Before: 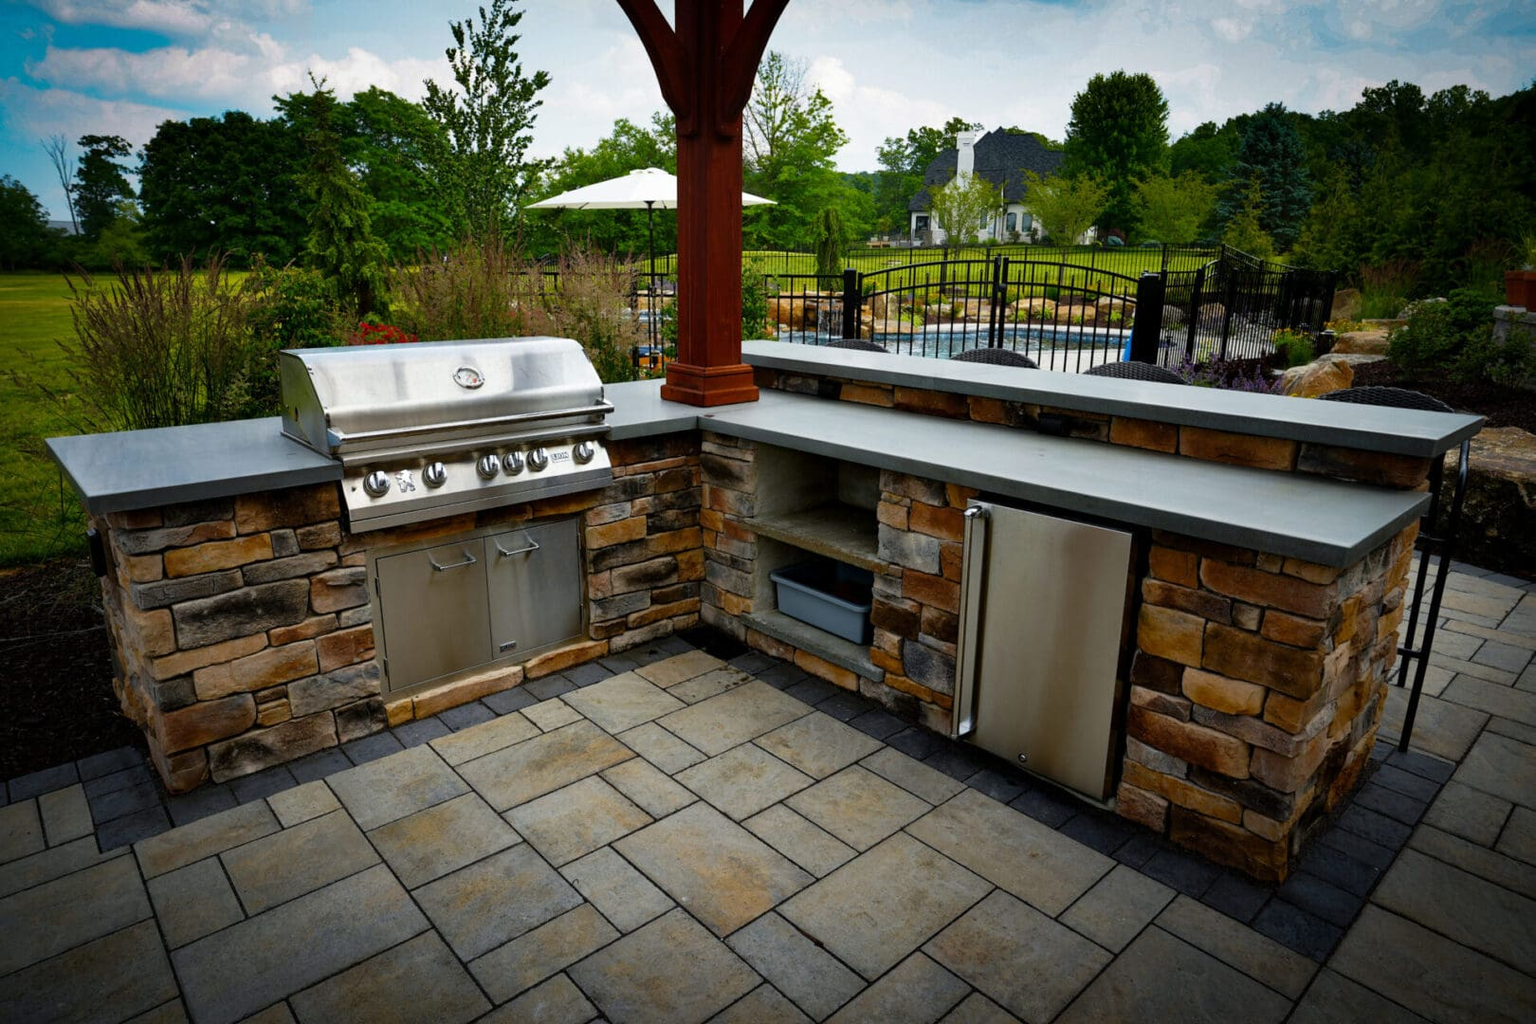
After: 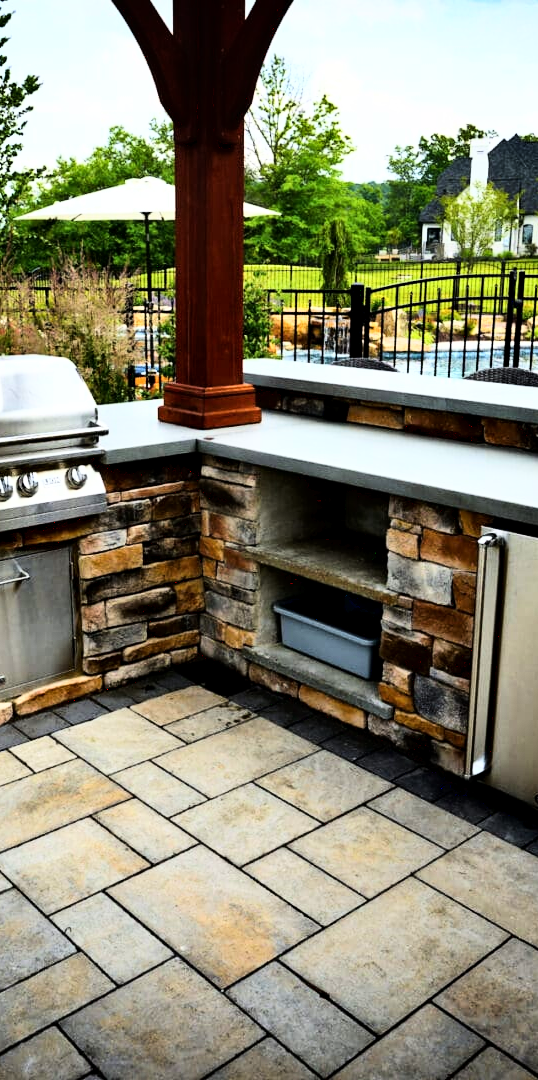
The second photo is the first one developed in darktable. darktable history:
base curve: curves: ch0 [(0, 0) (0.007, 0.004) (0.027, 0.03) (0.046, 0.07) (0.207, 0.54) (0.442, 0.872) (0.673, 0.972) (1, 1)]
crop: left 33.274%, right 33.484%
contrast equalizer: y [[0.526, 0.53, 0.532, 0.532, 0.53, 0.525], [0.5 ×6], [0.5 ×6], [0 ×6], [0 ×6]]
